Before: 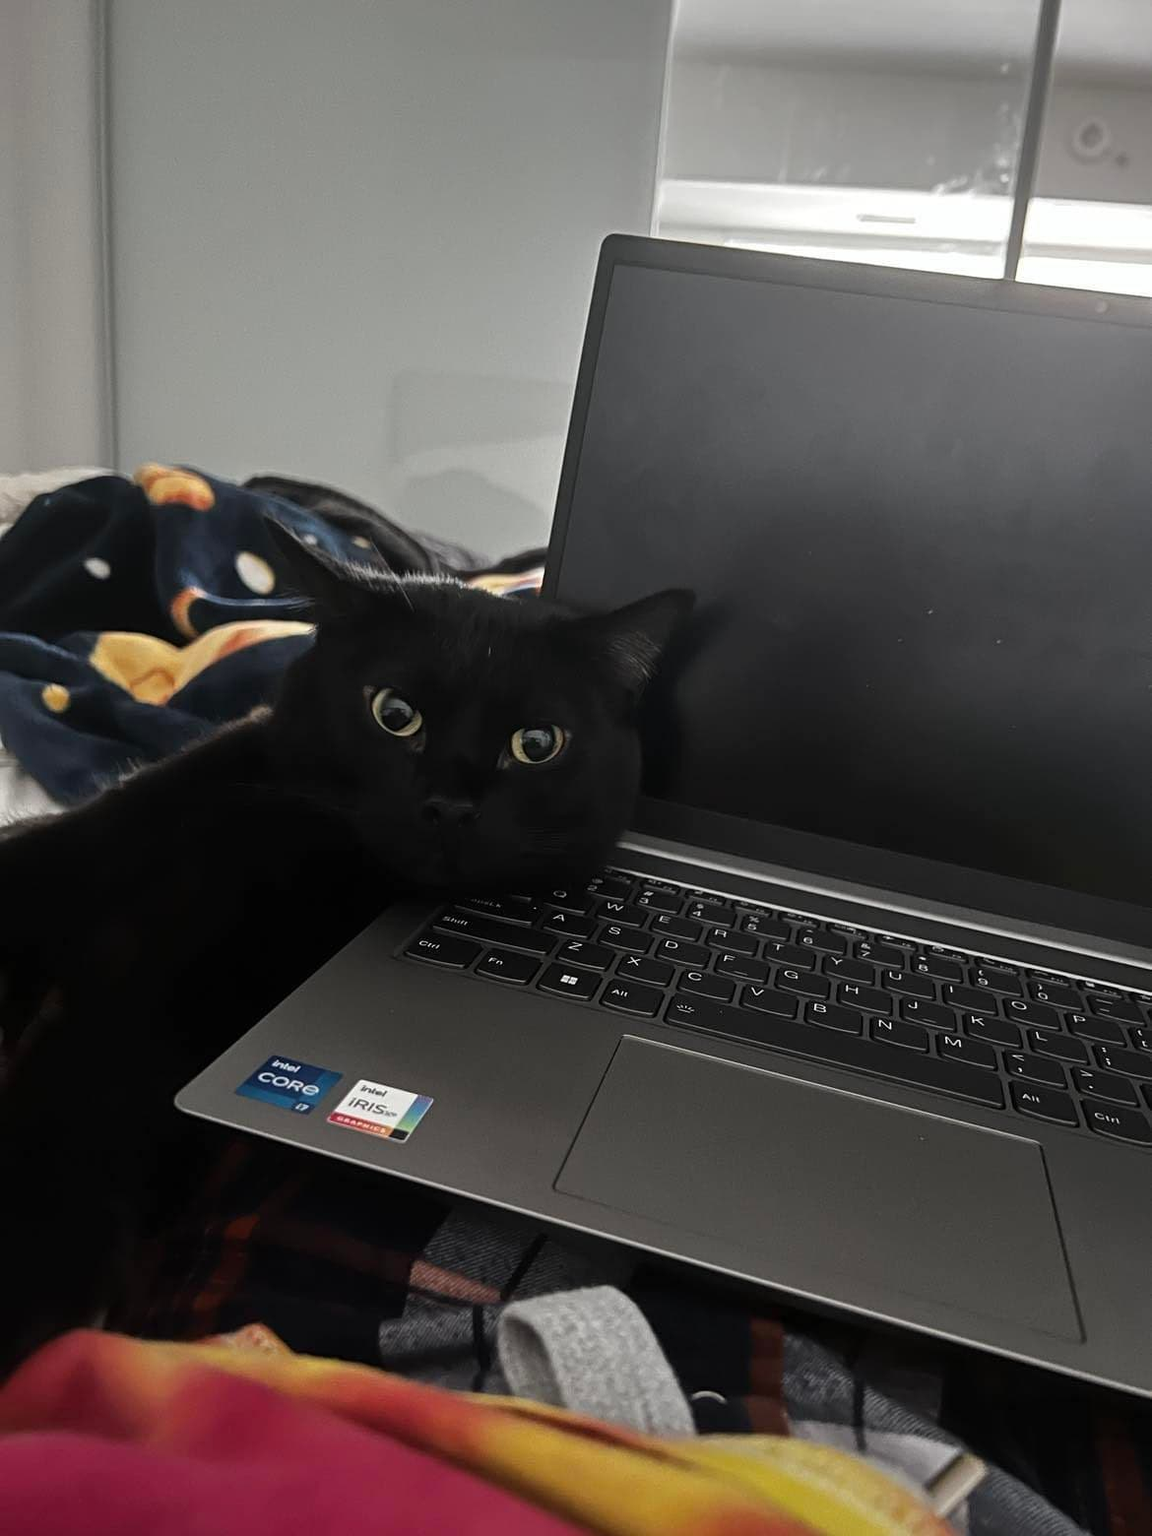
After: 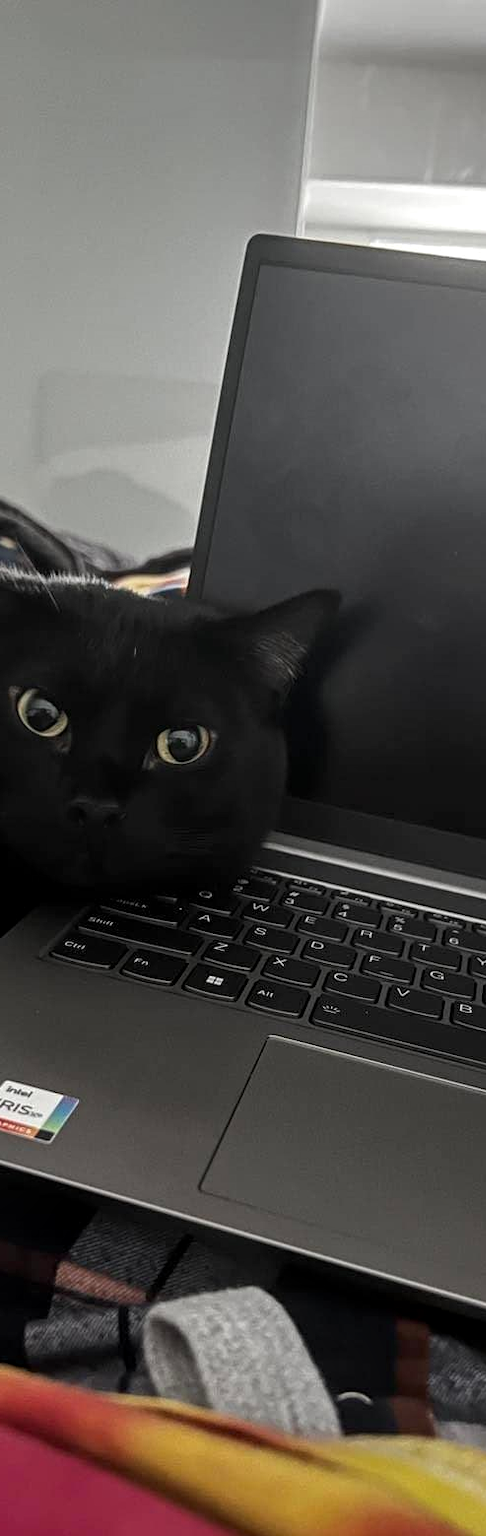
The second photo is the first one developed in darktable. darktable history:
crop: left 30.785%, right 26.937%
local contrast: on, module defaults
